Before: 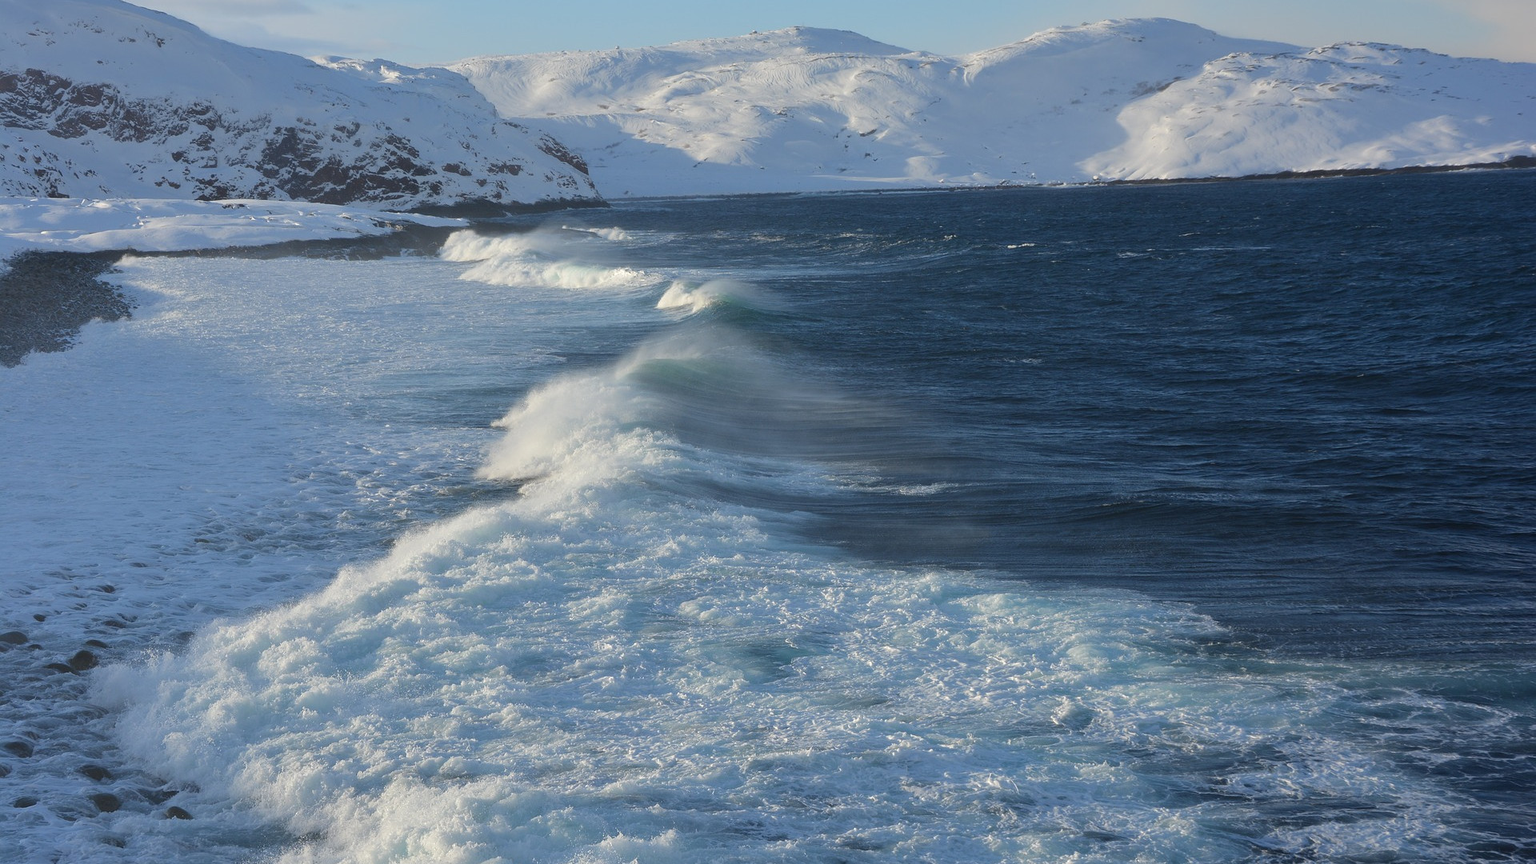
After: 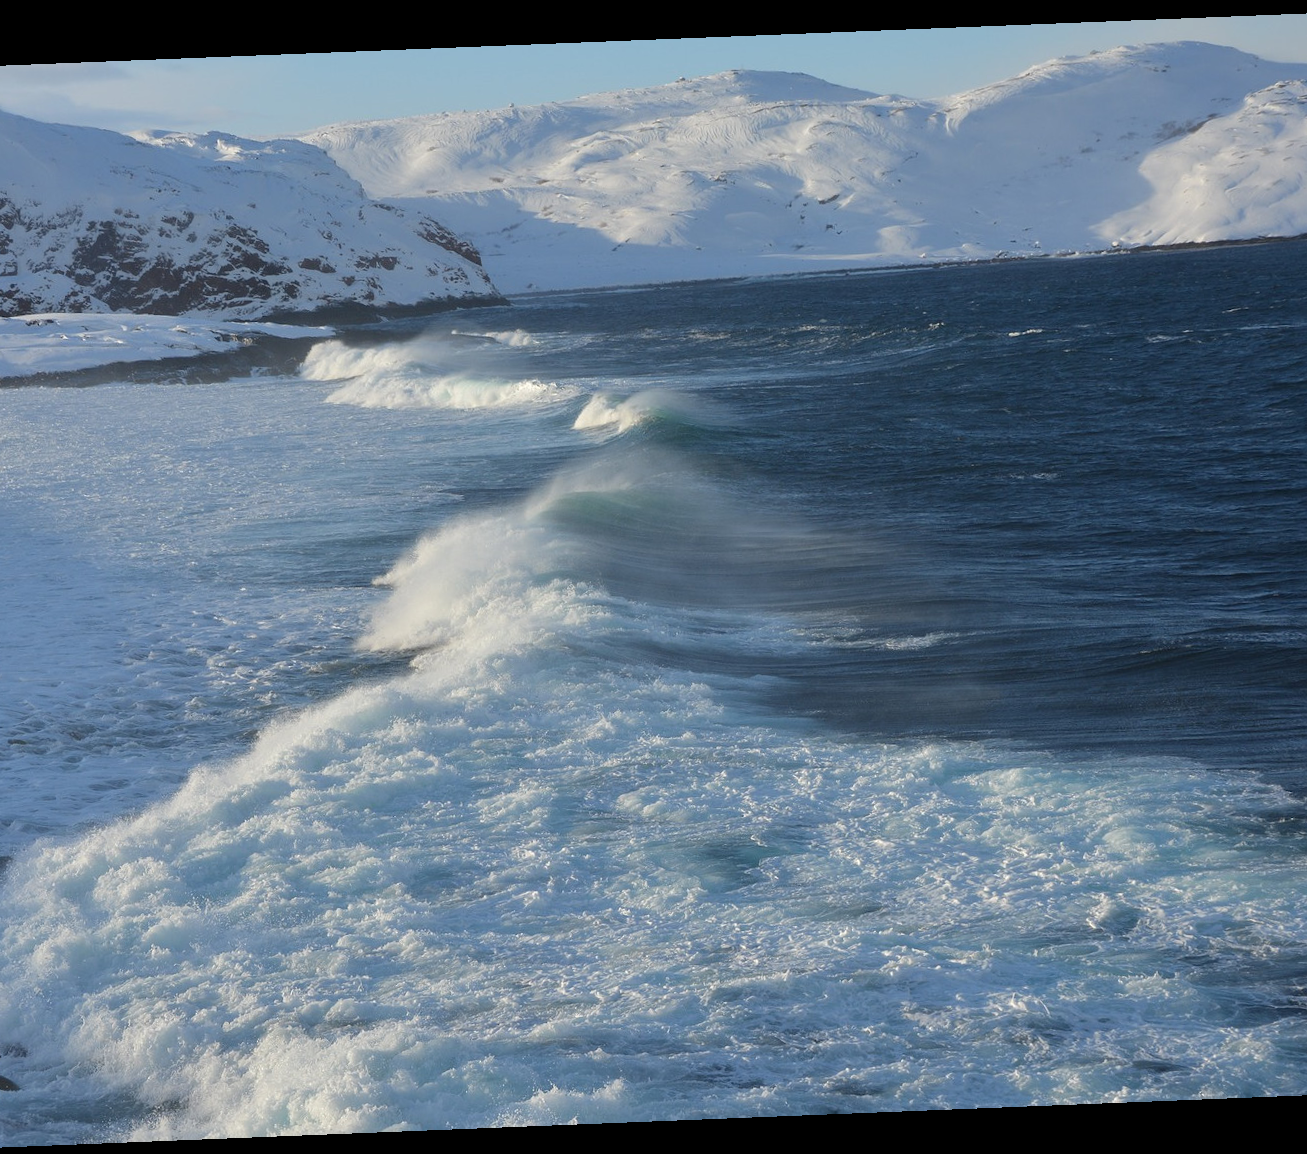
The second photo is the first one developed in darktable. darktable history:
rotate and perspective: rotation -2.29°, automatic cropping off
crop and rotate: left 13.409%, right 19.924%
